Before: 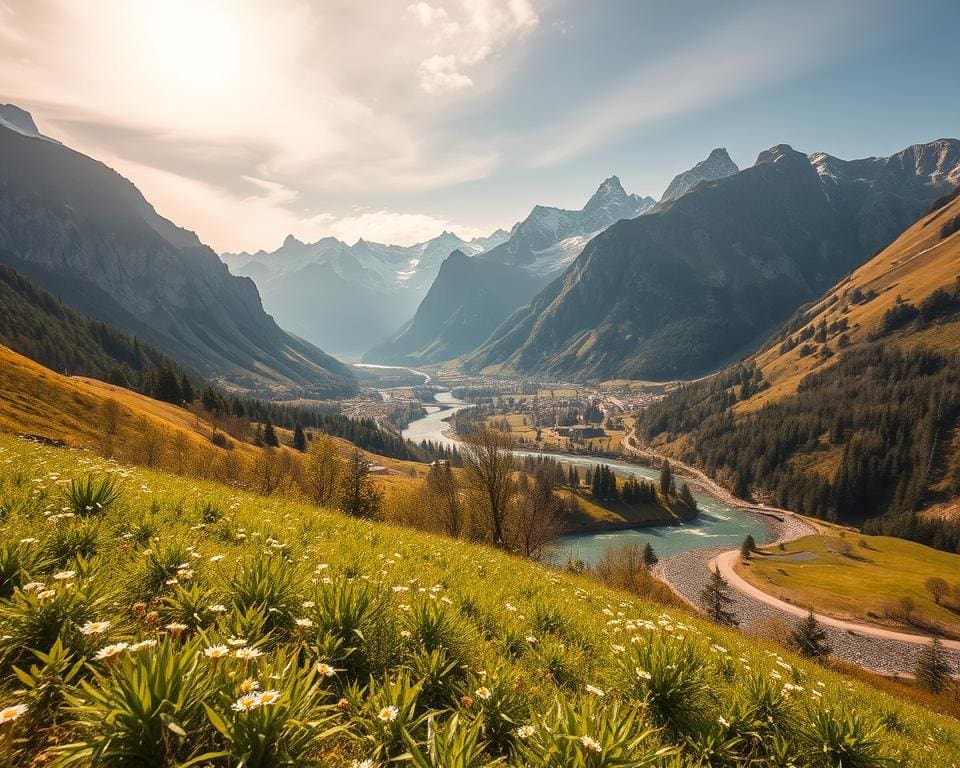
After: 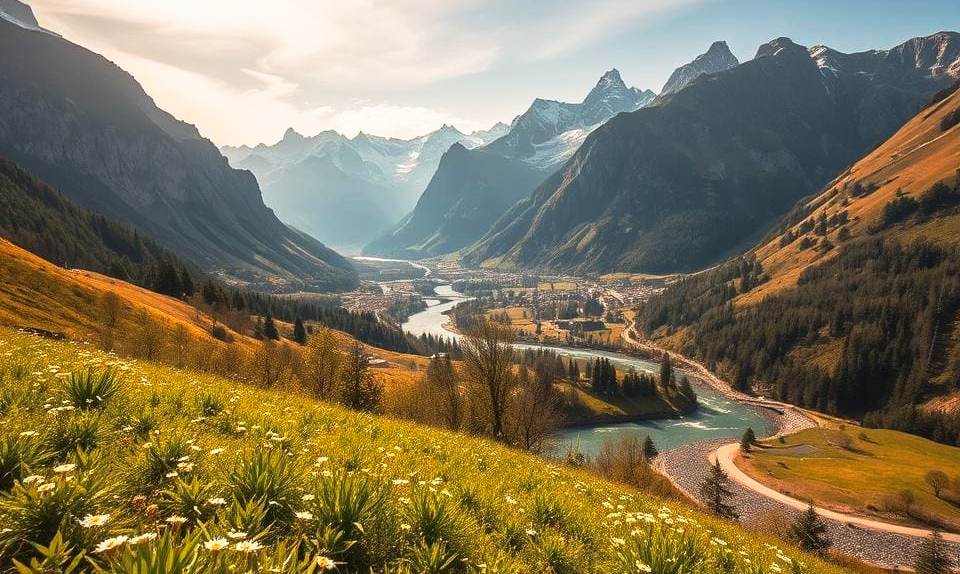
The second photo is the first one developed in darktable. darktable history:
base curve: curves: ch0 [(0, 0) (0.257, 0.25) (0.482, 0.586) (0.757, 0.871) (1, 1)], preserve colors none
crop: top 13.963%, bottom 11.241%
